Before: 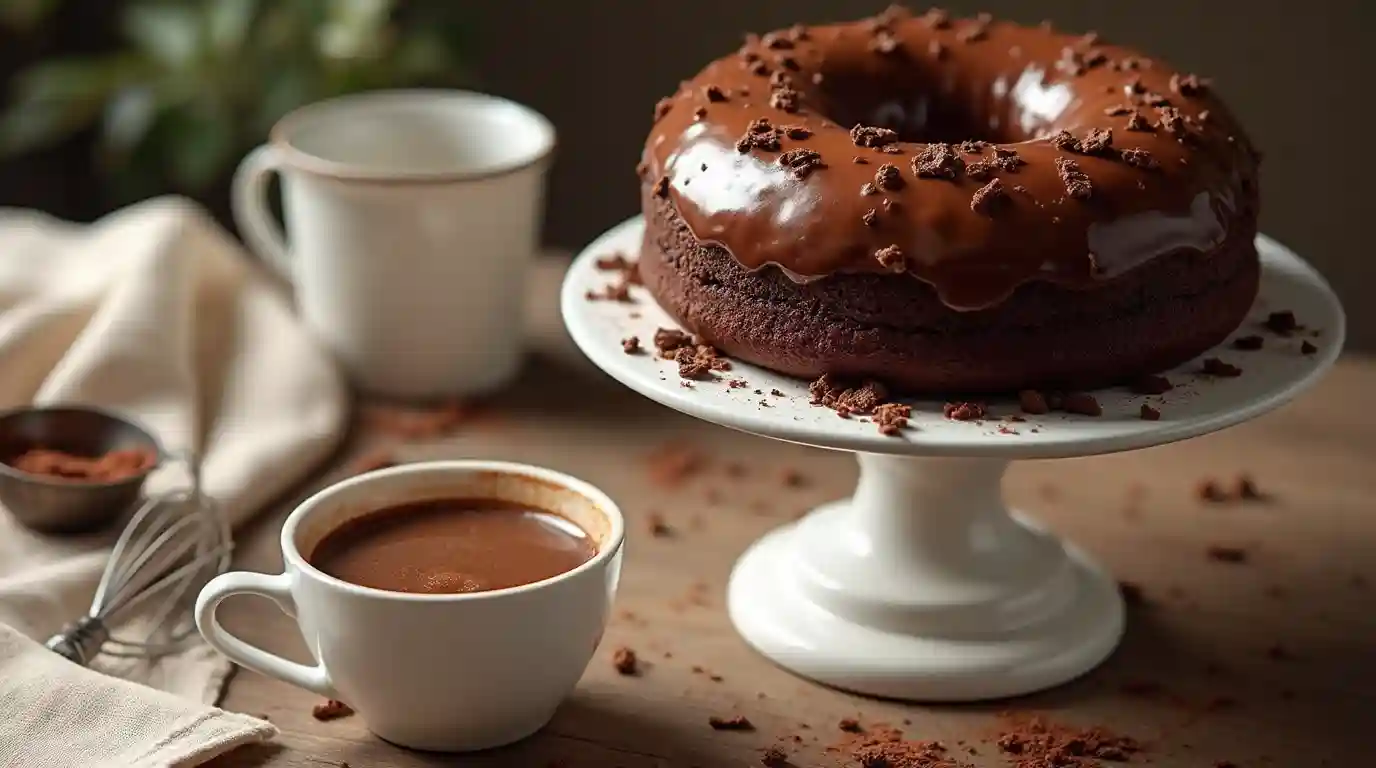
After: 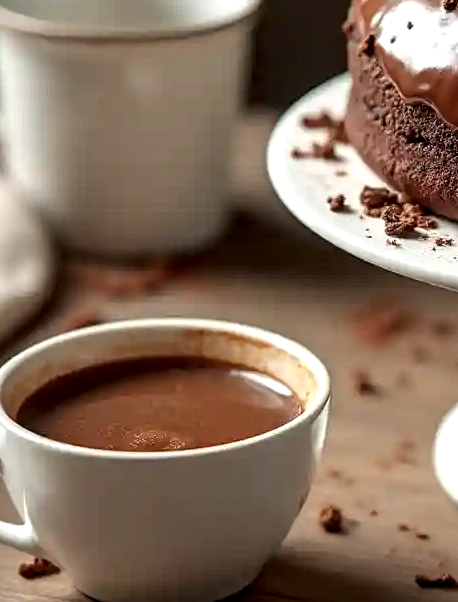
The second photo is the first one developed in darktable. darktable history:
local contrast: detail 135%, midtone range 0.748
crop and rotate: left 21.406%, top 18.583%, right 45.28%, bottom 2.989%
